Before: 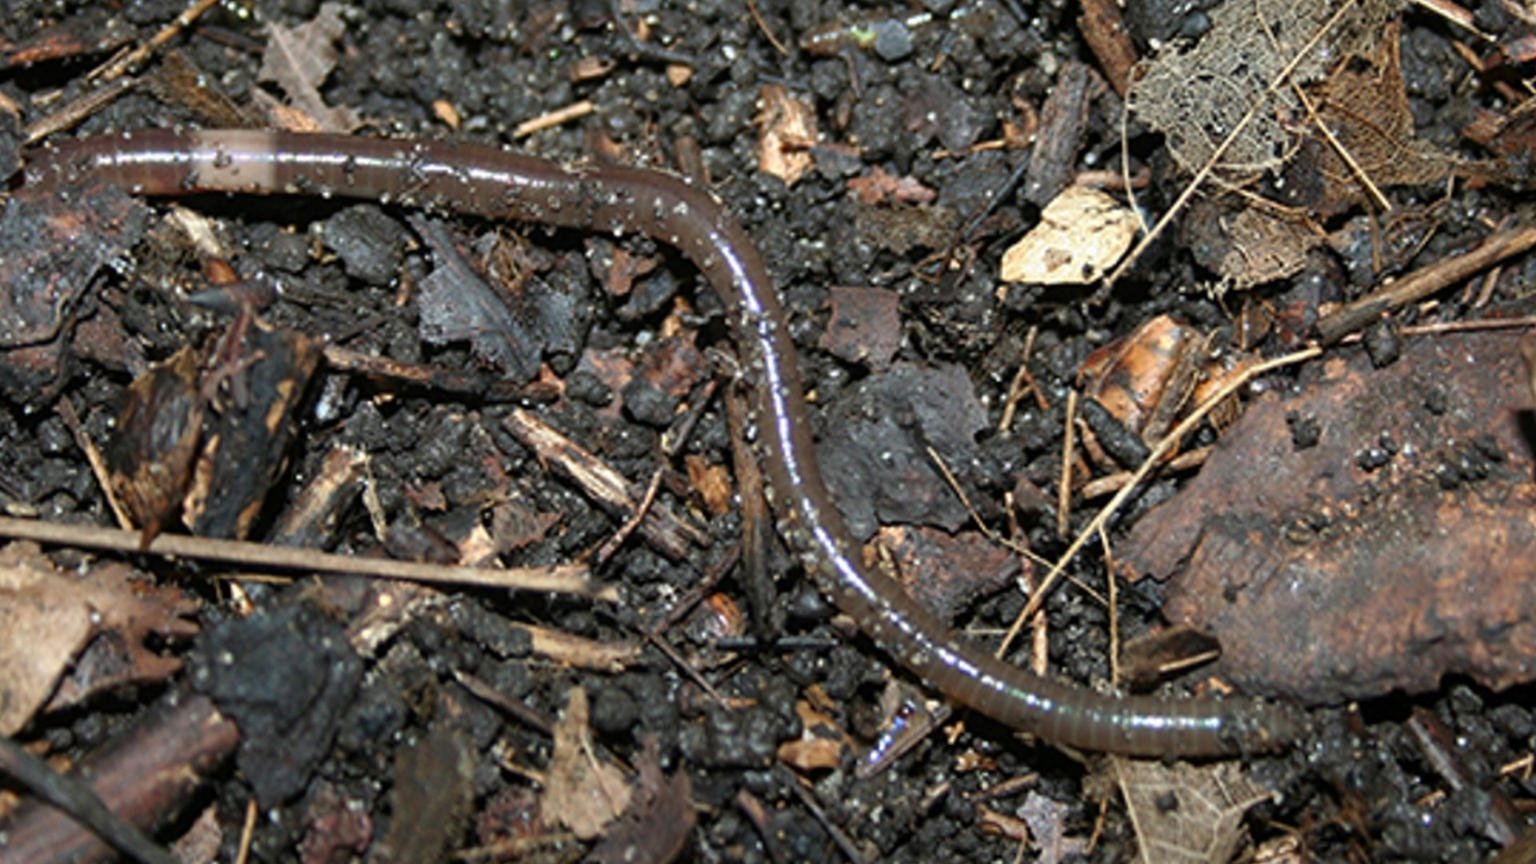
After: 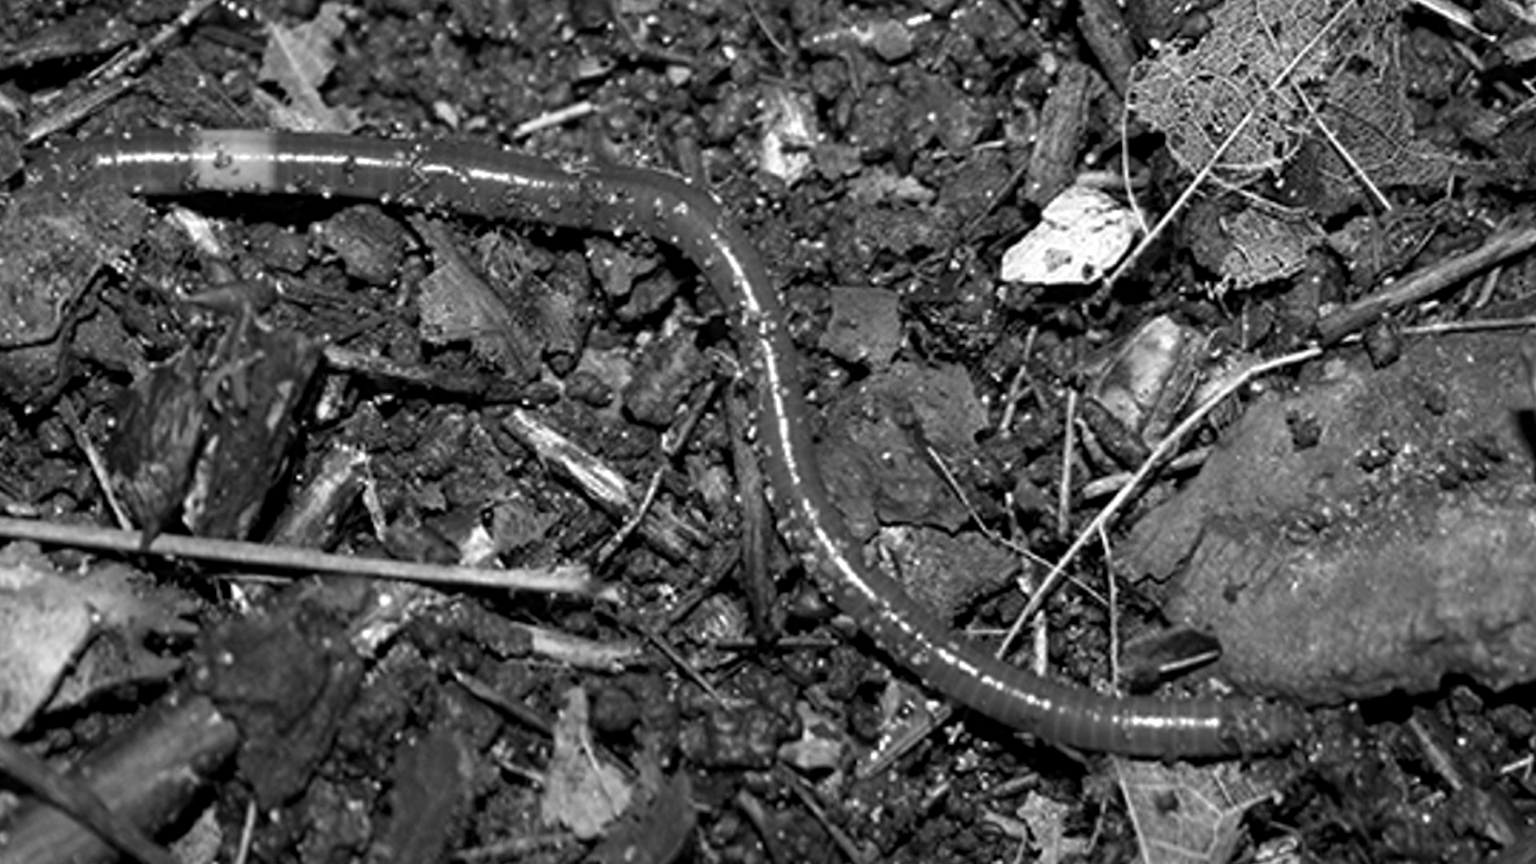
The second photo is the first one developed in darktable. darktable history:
contrast equalizer: octaves 7, y [[0.6 ×6], [0.55 ×6], [0 ×6], [0 ×6], [0 ×6]], mix 0.15
monochrome: a 32, b 64, size 2.3, highlights 1
